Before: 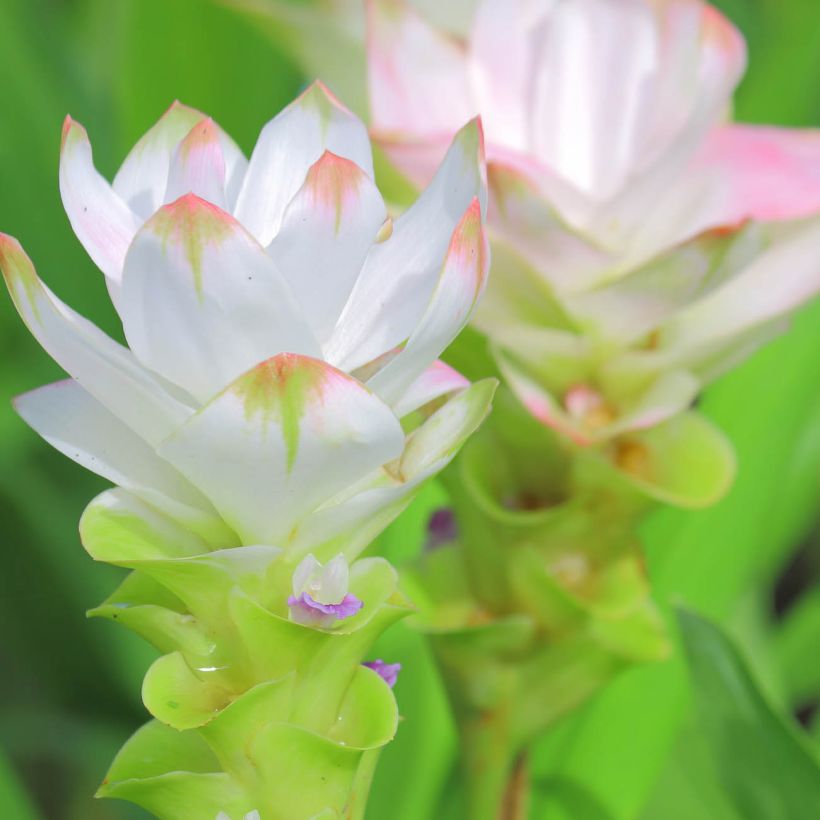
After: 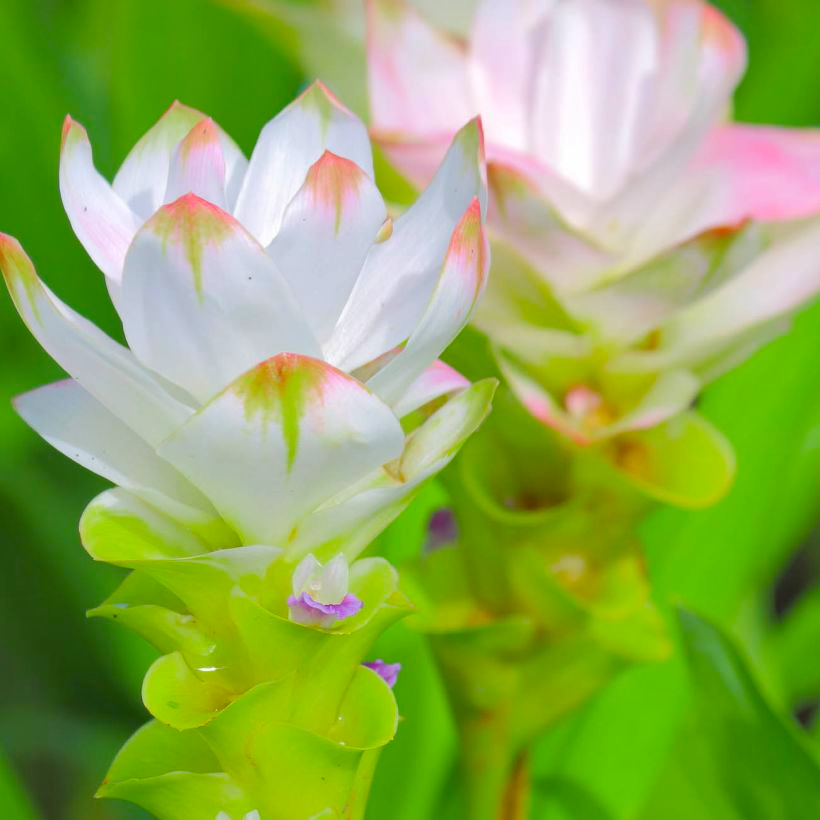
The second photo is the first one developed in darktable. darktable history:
rotate and perspective: automatic cropping original format, crop left 0, crop top 0
color balance rgb: perceptual saturation grading › global saturation 25%, global vibrance 20%
shadows and highlights: shadows 29.32, highlights -29.32, low approximation 0.01, soften with gaussian
